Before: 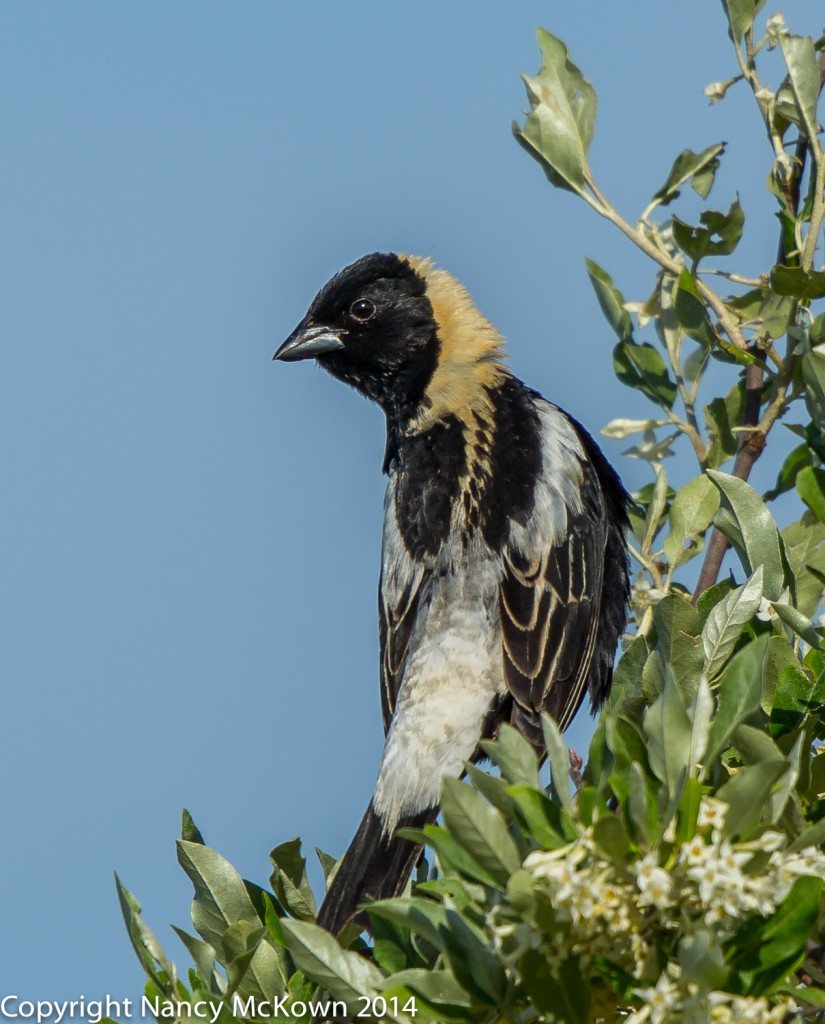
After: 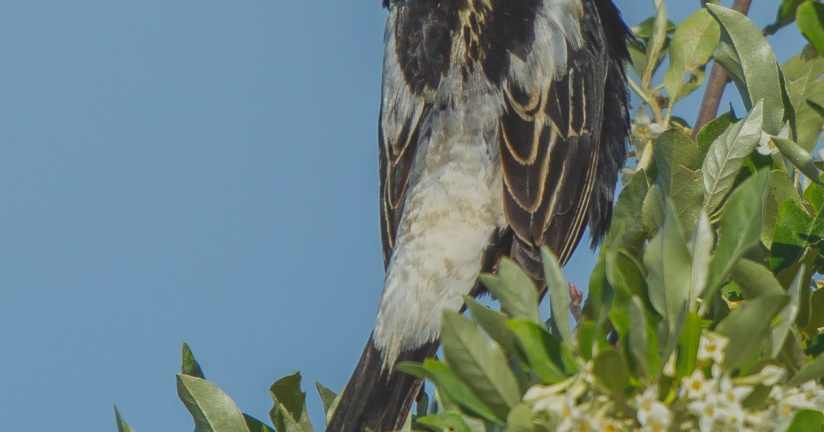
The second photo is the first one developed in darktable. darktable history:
crop: top 45.551%, bottom 12.262%
contrast brightness saturation: contrast -0.28
